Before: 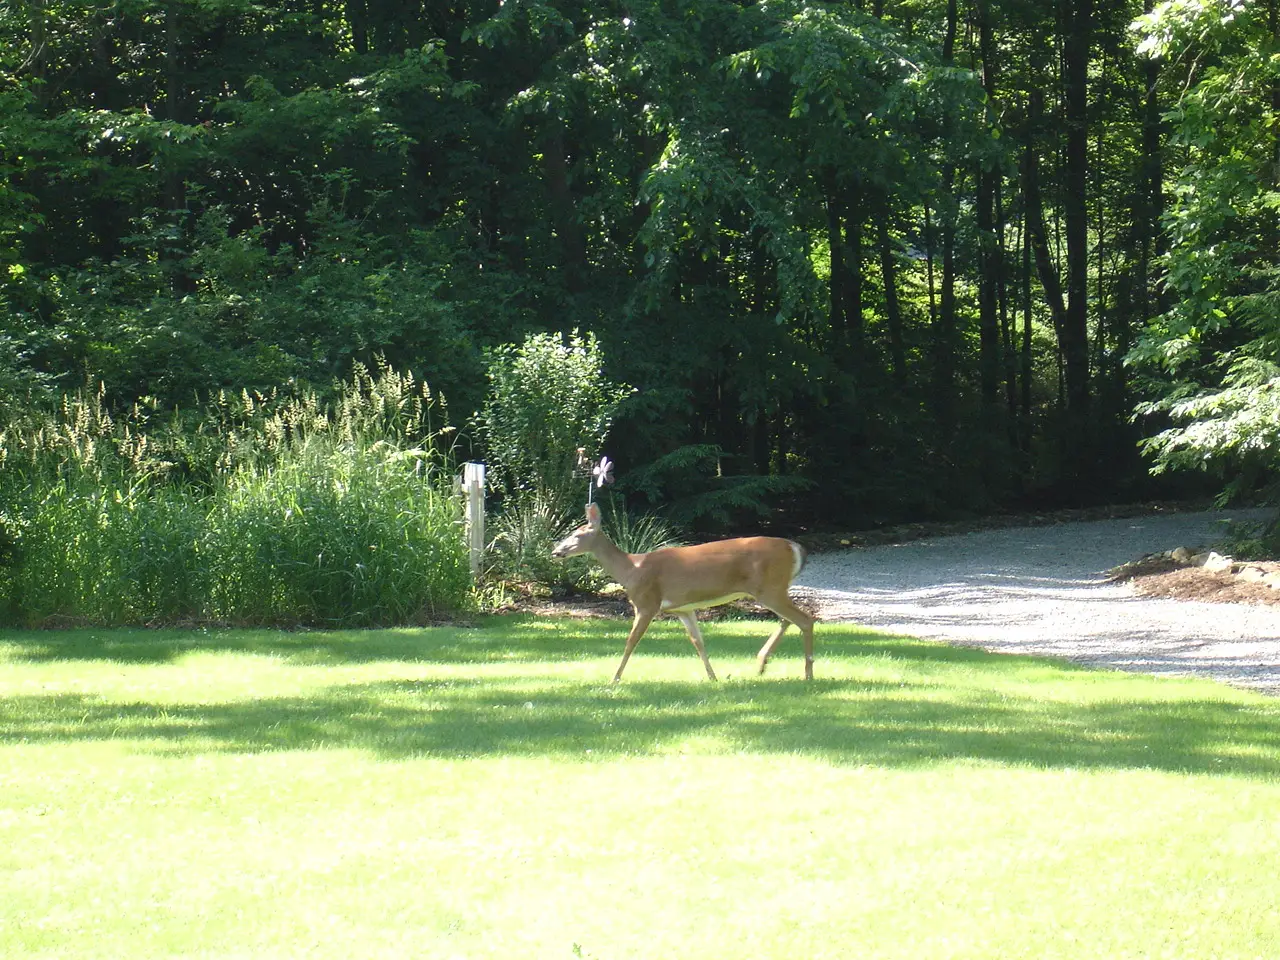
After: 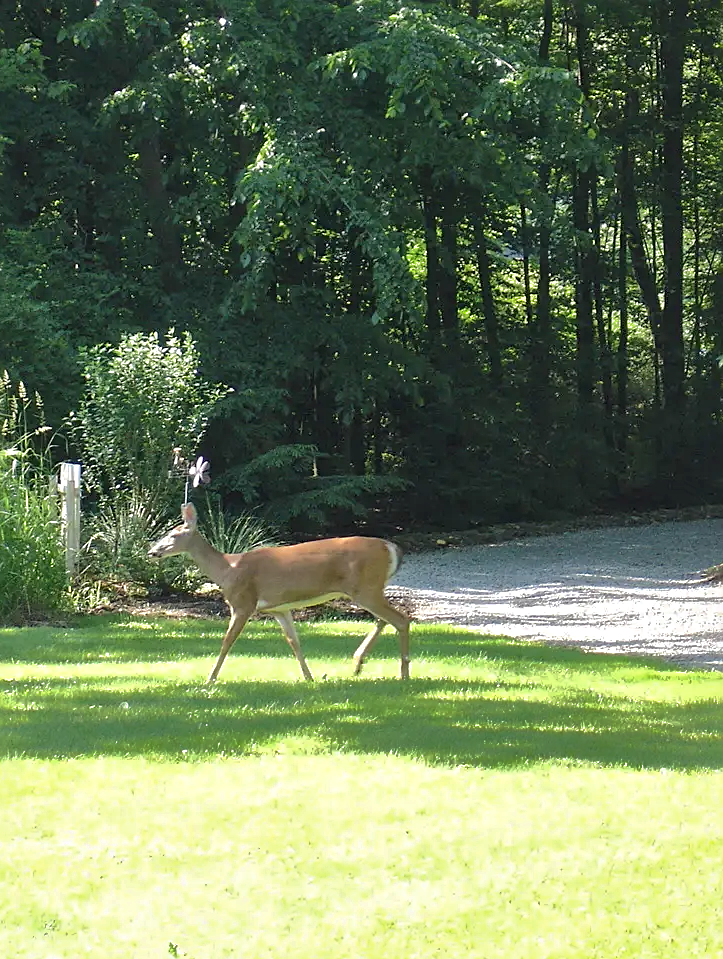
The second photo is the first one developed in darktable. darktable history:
shadows and highlights: shadows 39.99, highlights -59.79
local contrast: mode bilateral grid, contrast 31, coarseness 25, midtone range 0.2
sharpen: on, module defaults
crop: left 31.601%, top 0.005%, right 11.899%
